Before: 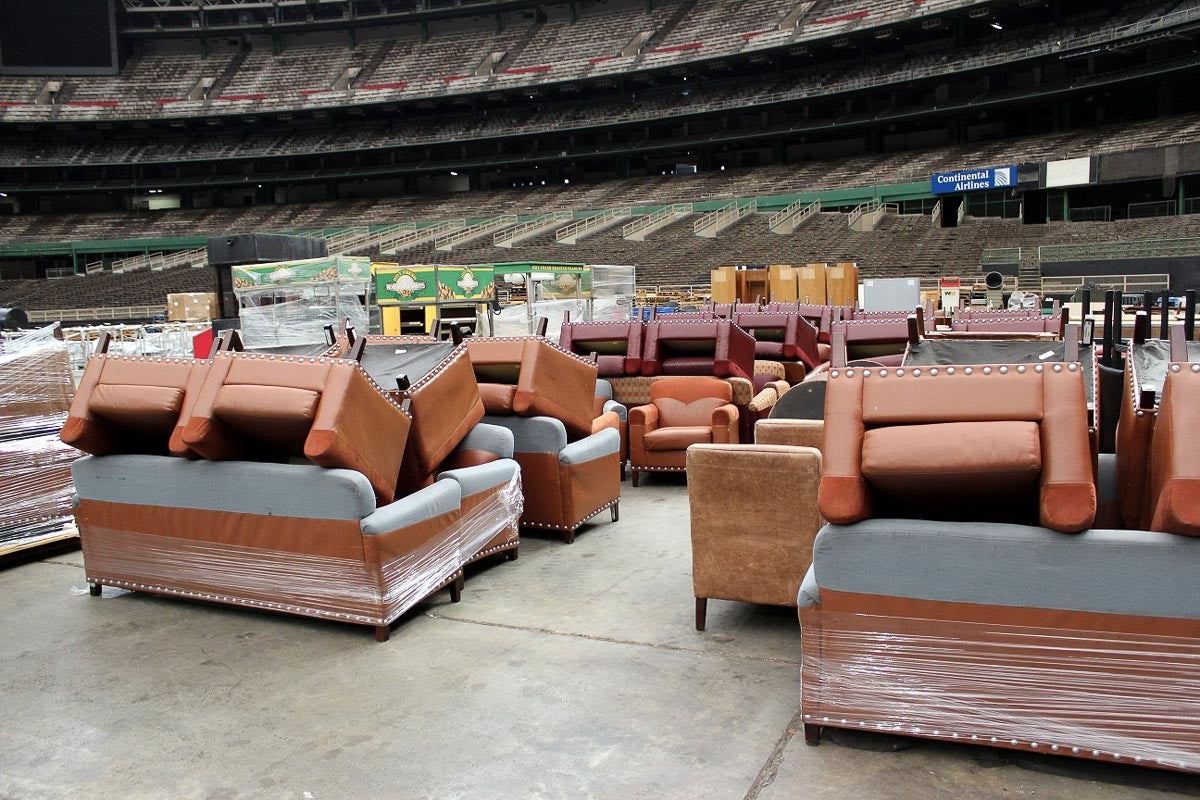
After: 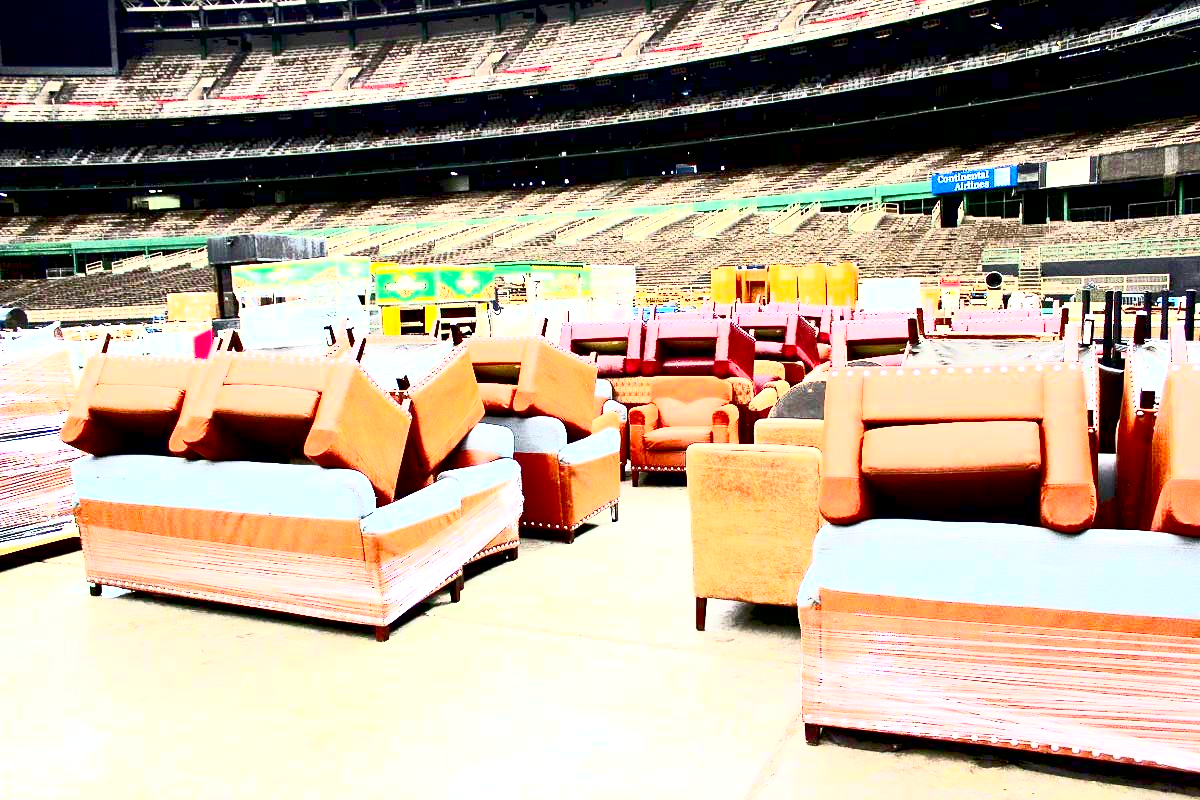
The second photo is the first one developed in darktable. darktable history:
exposure: black level correction 0.009, exposure 1.425 EV, compensate highlight preservation false
contrast brightness saturation: contrast 0.83, brightness 0.59, saturation 0.59
